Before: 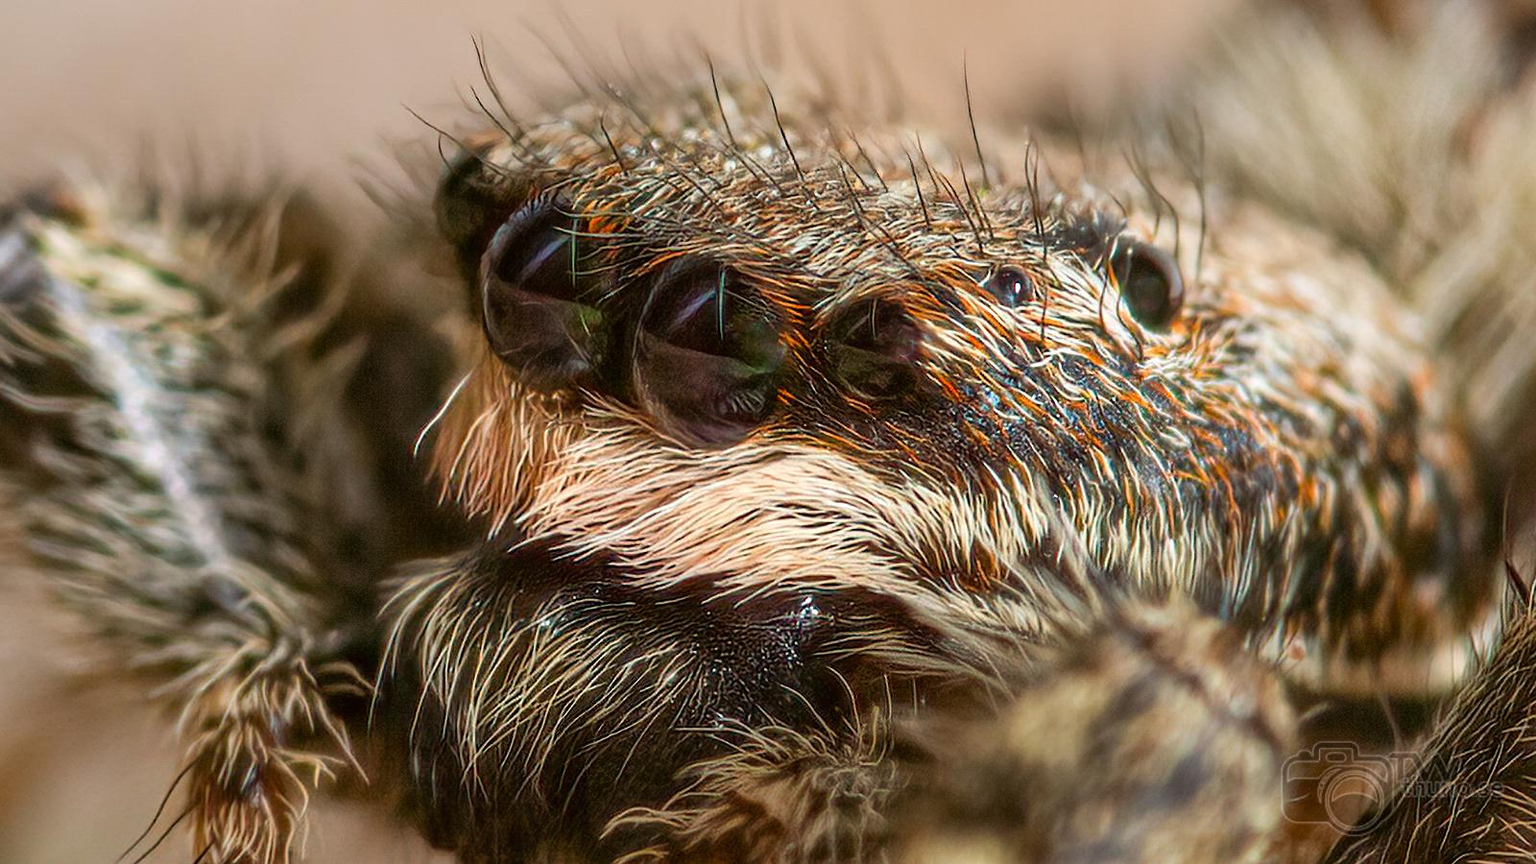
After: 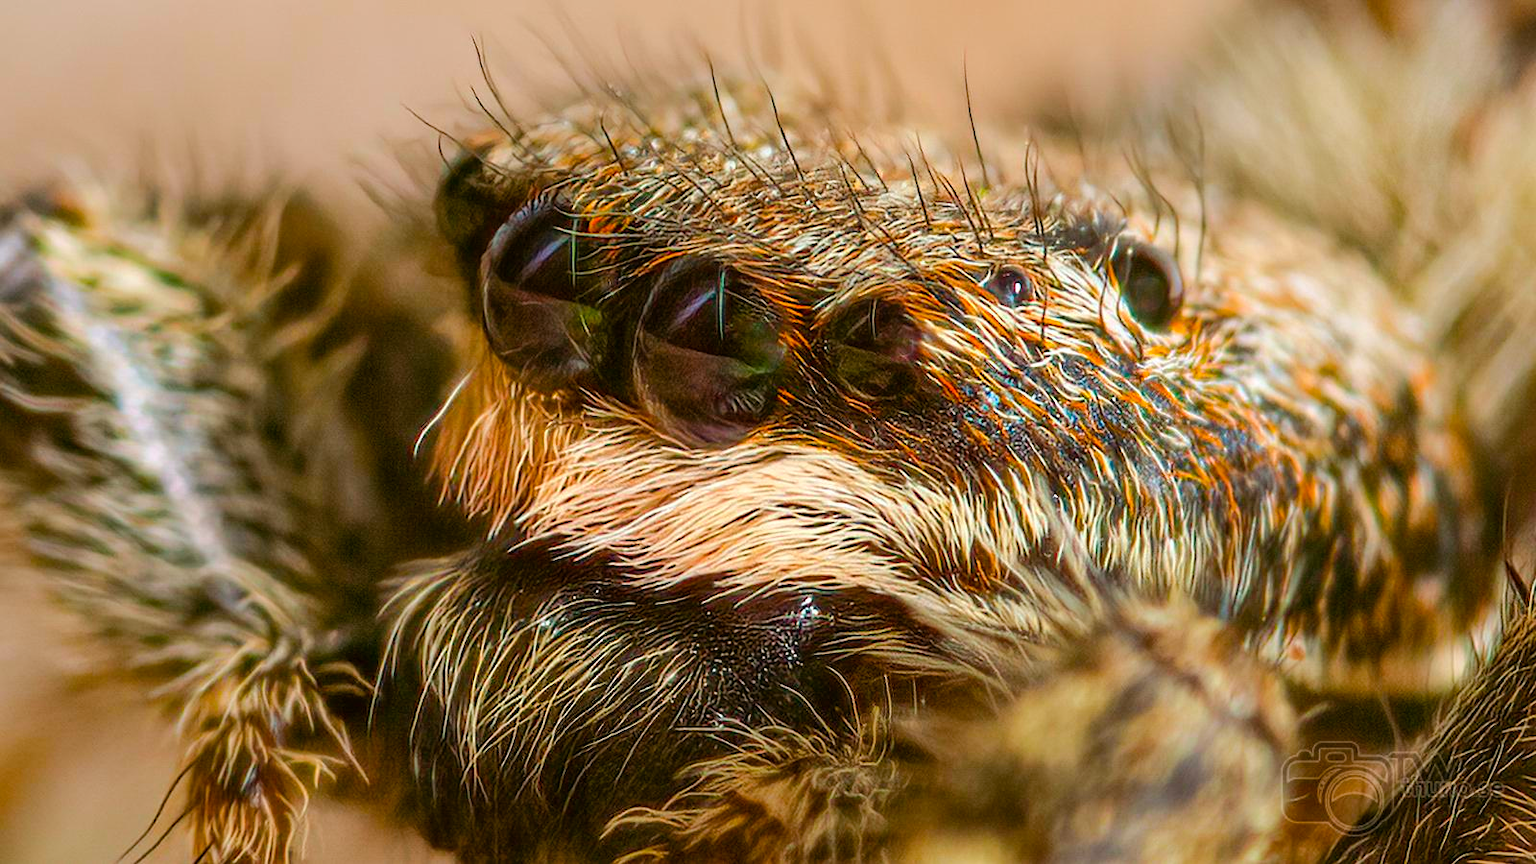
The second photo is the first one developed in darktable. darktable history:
color balance rgb: perceptual saturation grading › global saturation 25%, perceptual brilliance grading › mid-tones 10%, perceptual brilliance grading › shadows 15%, global vibrance 20%
color balance: mode lift, gamma, gain (sRGB), lift [1, 0.99, 1.01, 0.992], gamma [1, 1.037, 0.974, 0.963]
